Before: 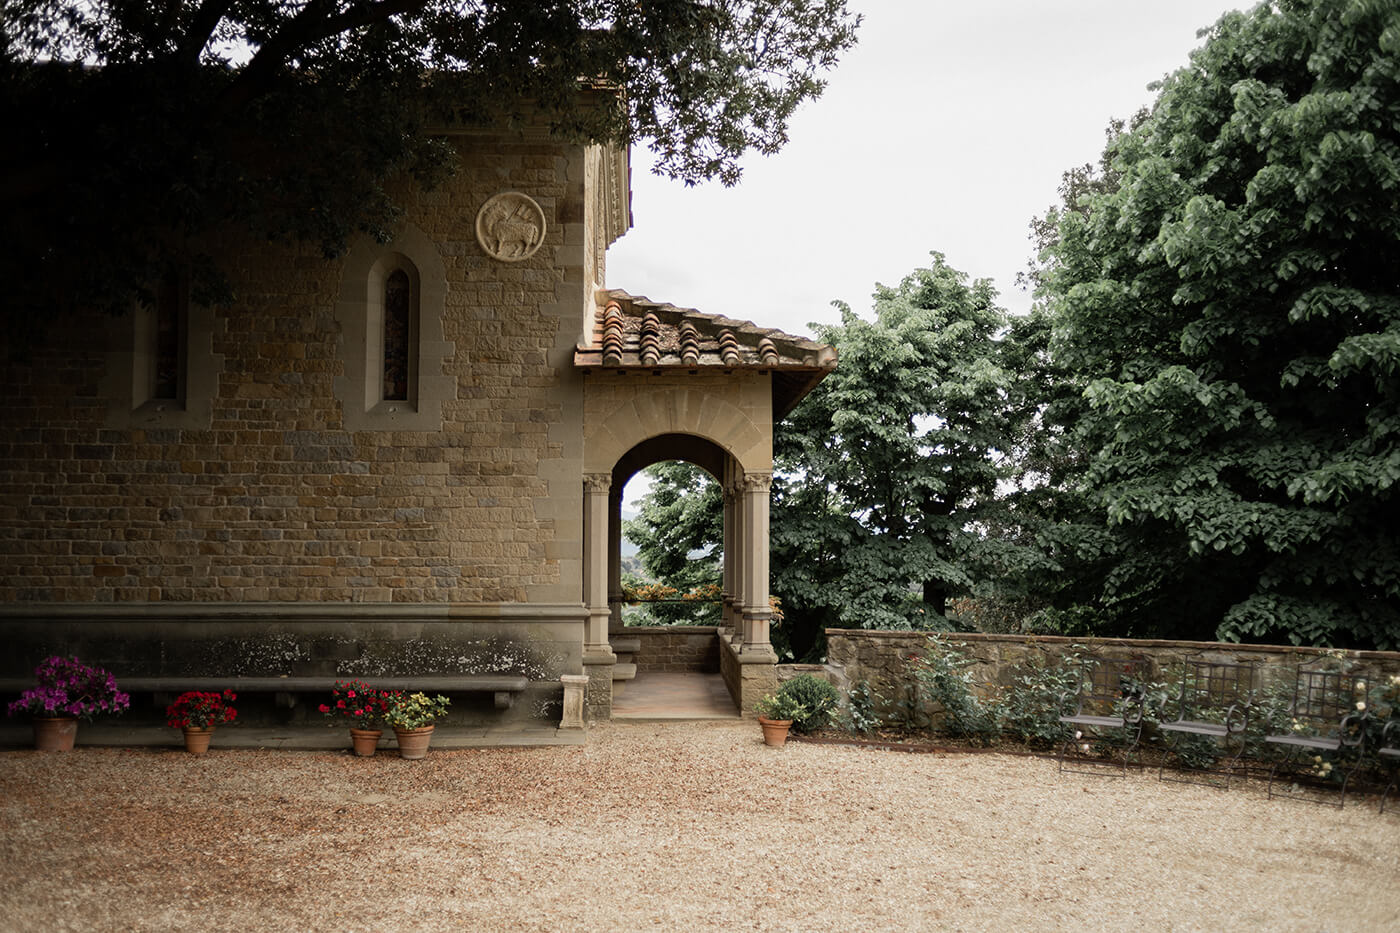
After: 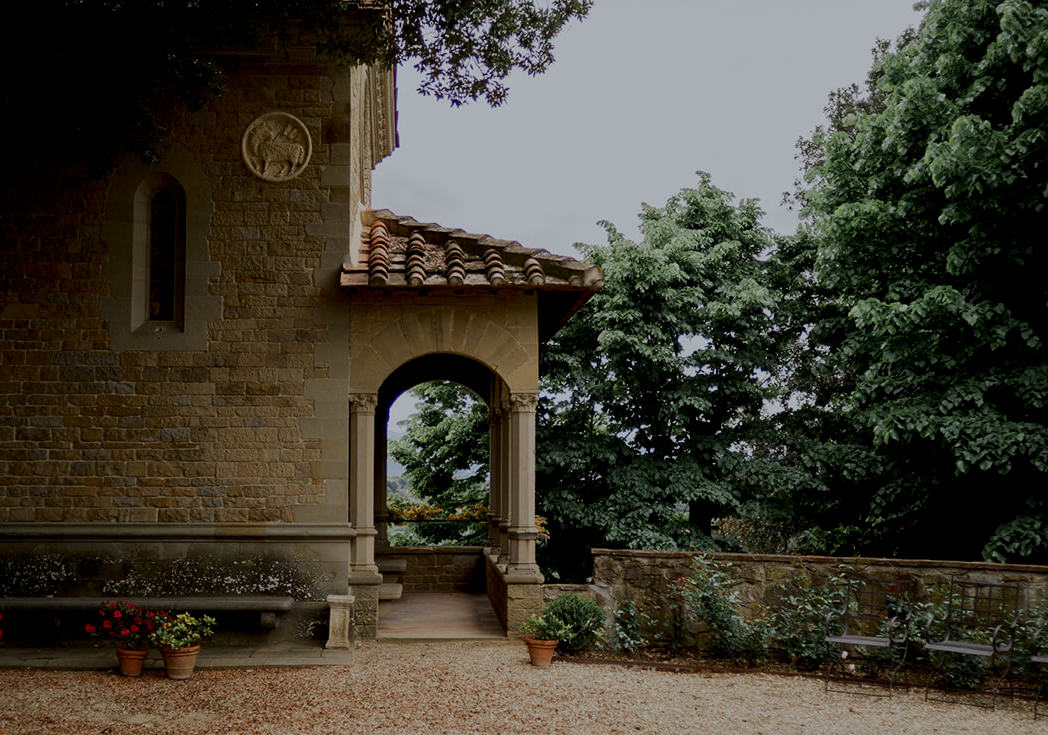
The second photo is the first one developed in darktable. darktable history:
white balance: red 0.98, blue 1.034
crop: left 16.768%, top 8.653%, right 8.362%, bottom 12.485%
filmic rgb: black relative exposure -8.79 EV, white relative exposure 4.98 EV, threshold 3 EV, target black luminance 0%, hardness 3.77, latitude 66.33%, contrast 0.822, shadows ↔ highlights balance 20%, color science v5 (2021), contrast in shadows safe, contrast in highlights safe, enable highlight reconstruction true
contrast brightness saturation: contrast 0.1, brightness -0.26, saturation 0.14
